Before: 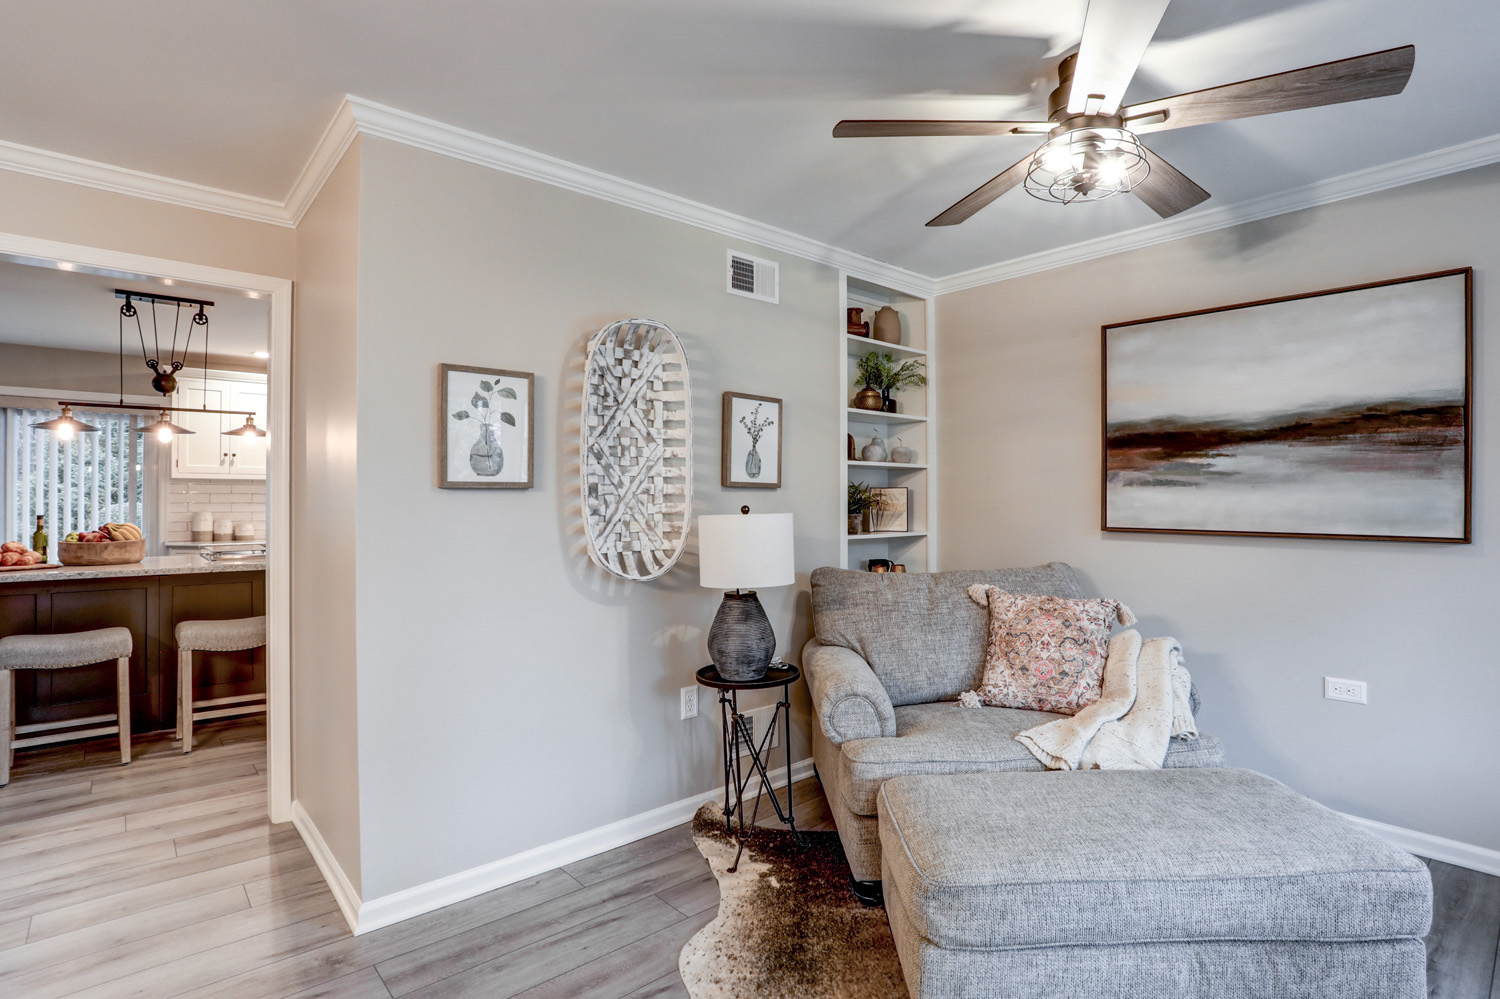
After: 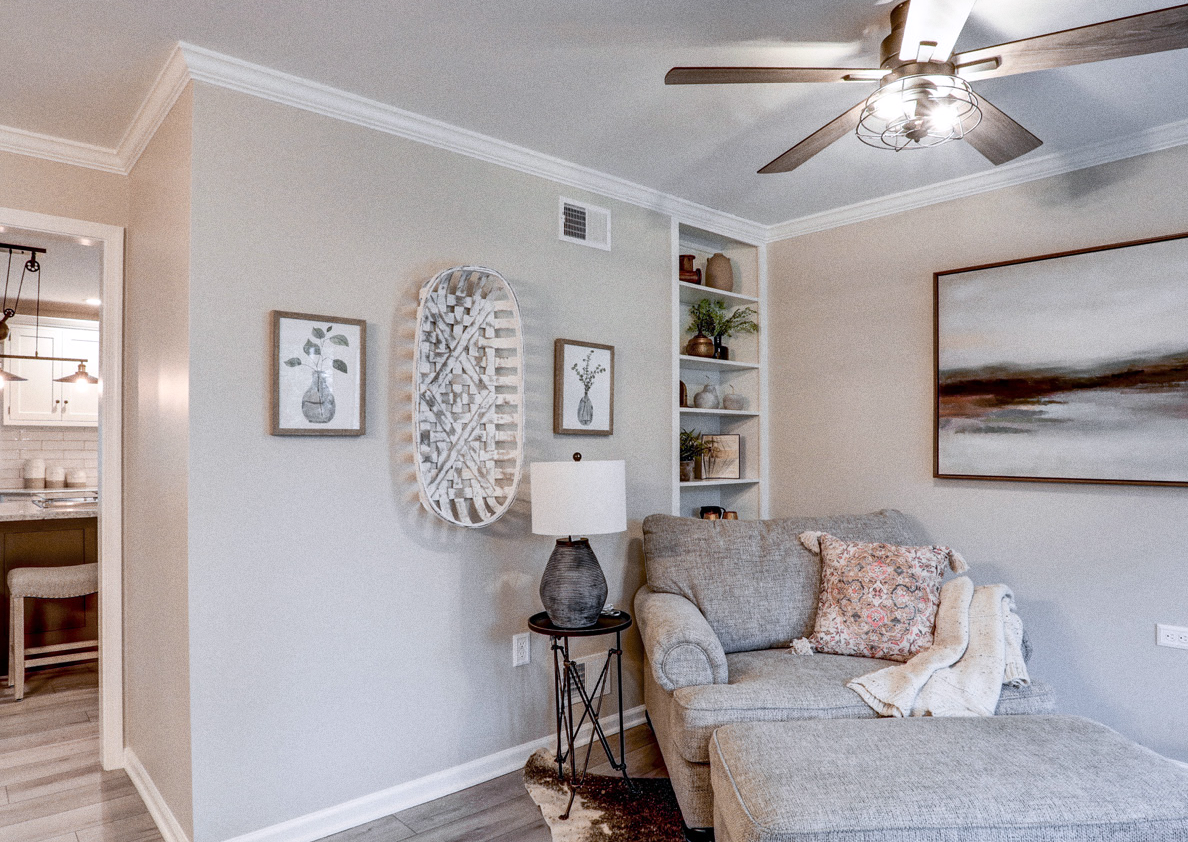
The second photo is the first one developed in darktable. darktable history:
white balance: red 1.004, blue 1.024
crop: left 11.225%, top 5.381%, right 9.565%, bottom 10.314%
grain: on, module defaults
